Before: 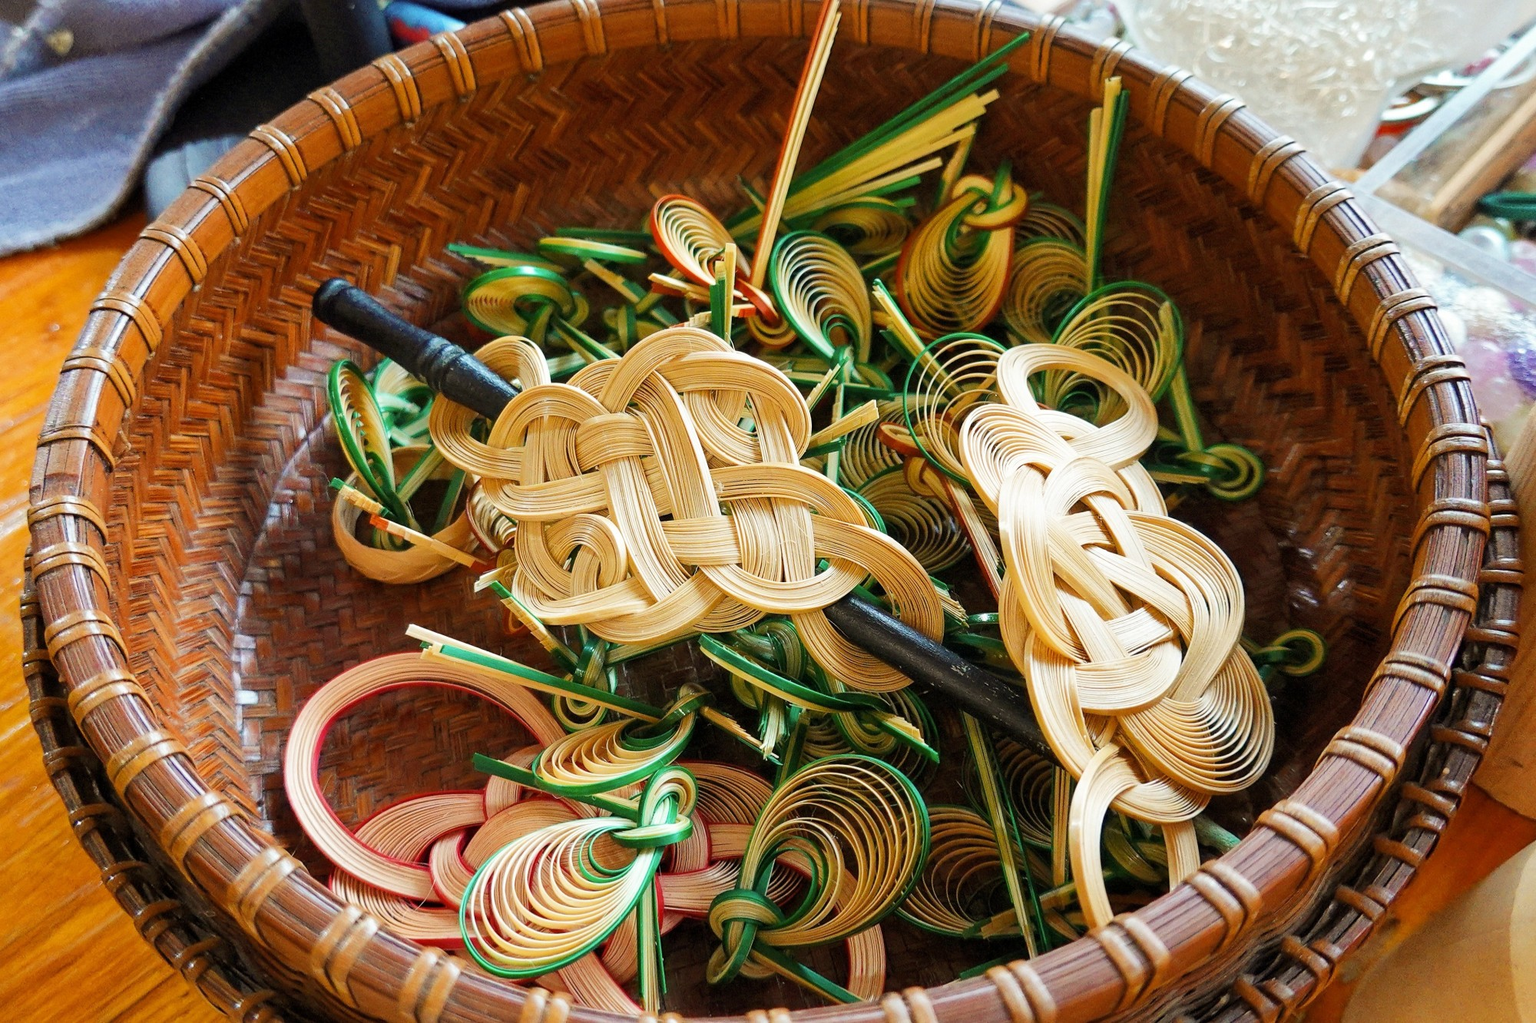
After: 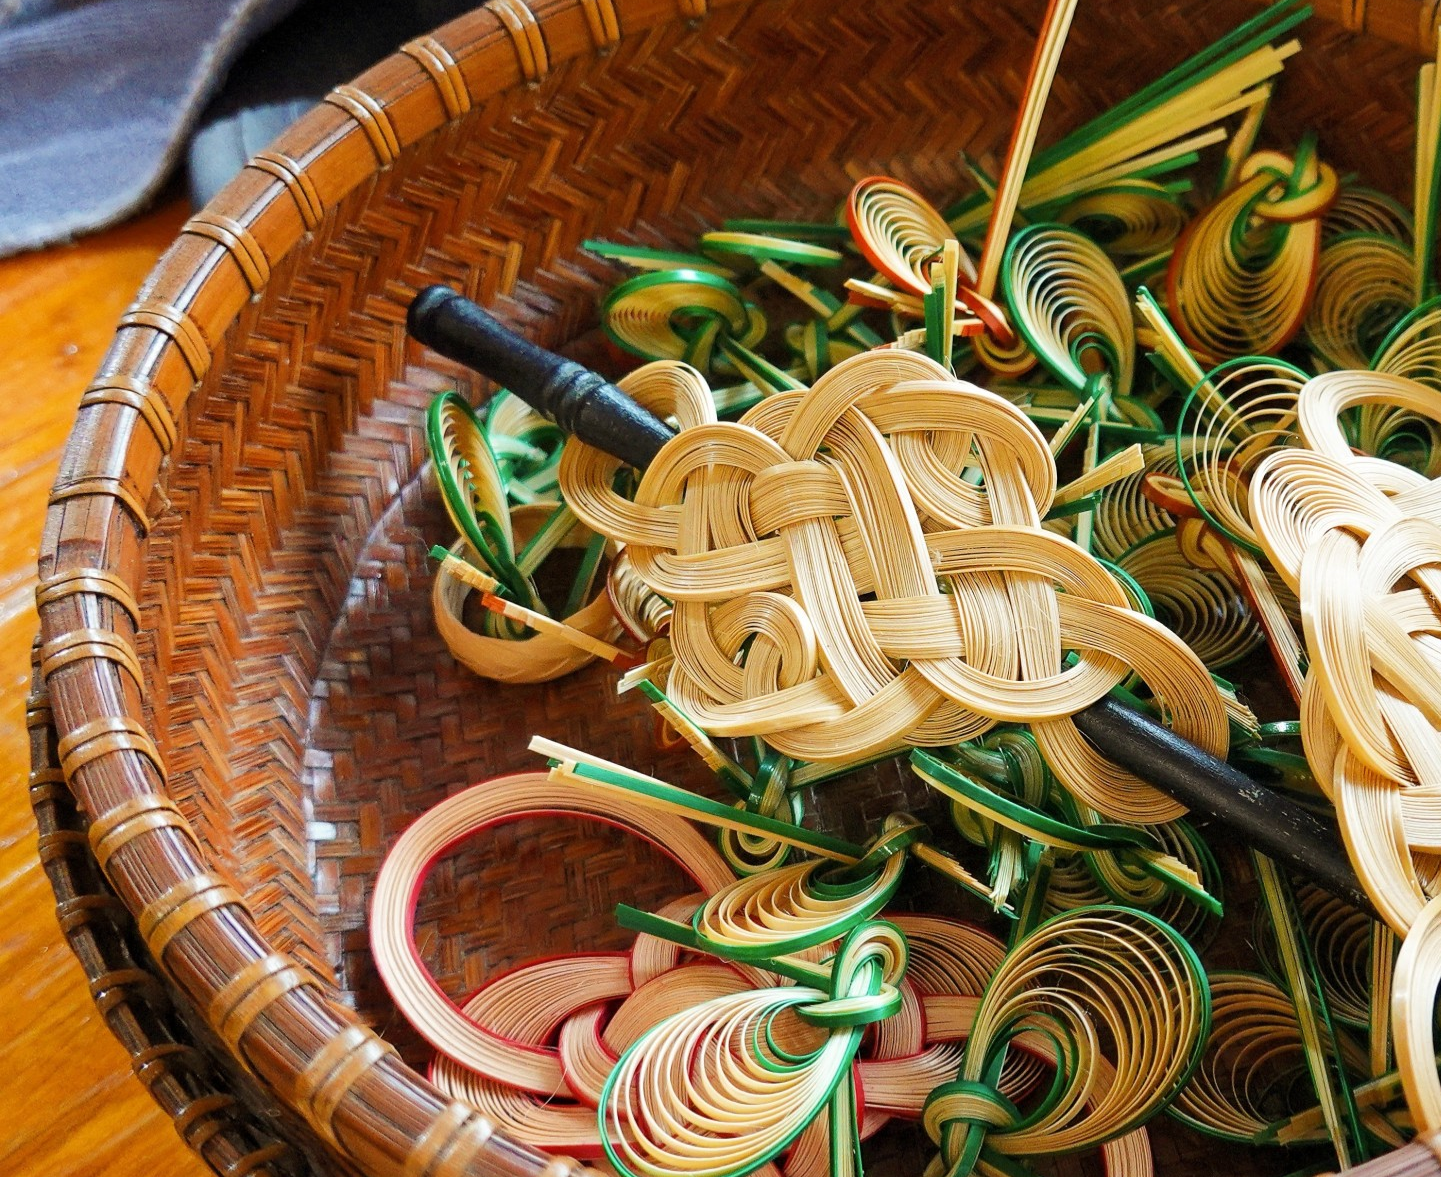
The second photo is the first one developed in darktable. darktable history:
crop: top 5.786%, right 27.907%, bottom 5.776%
